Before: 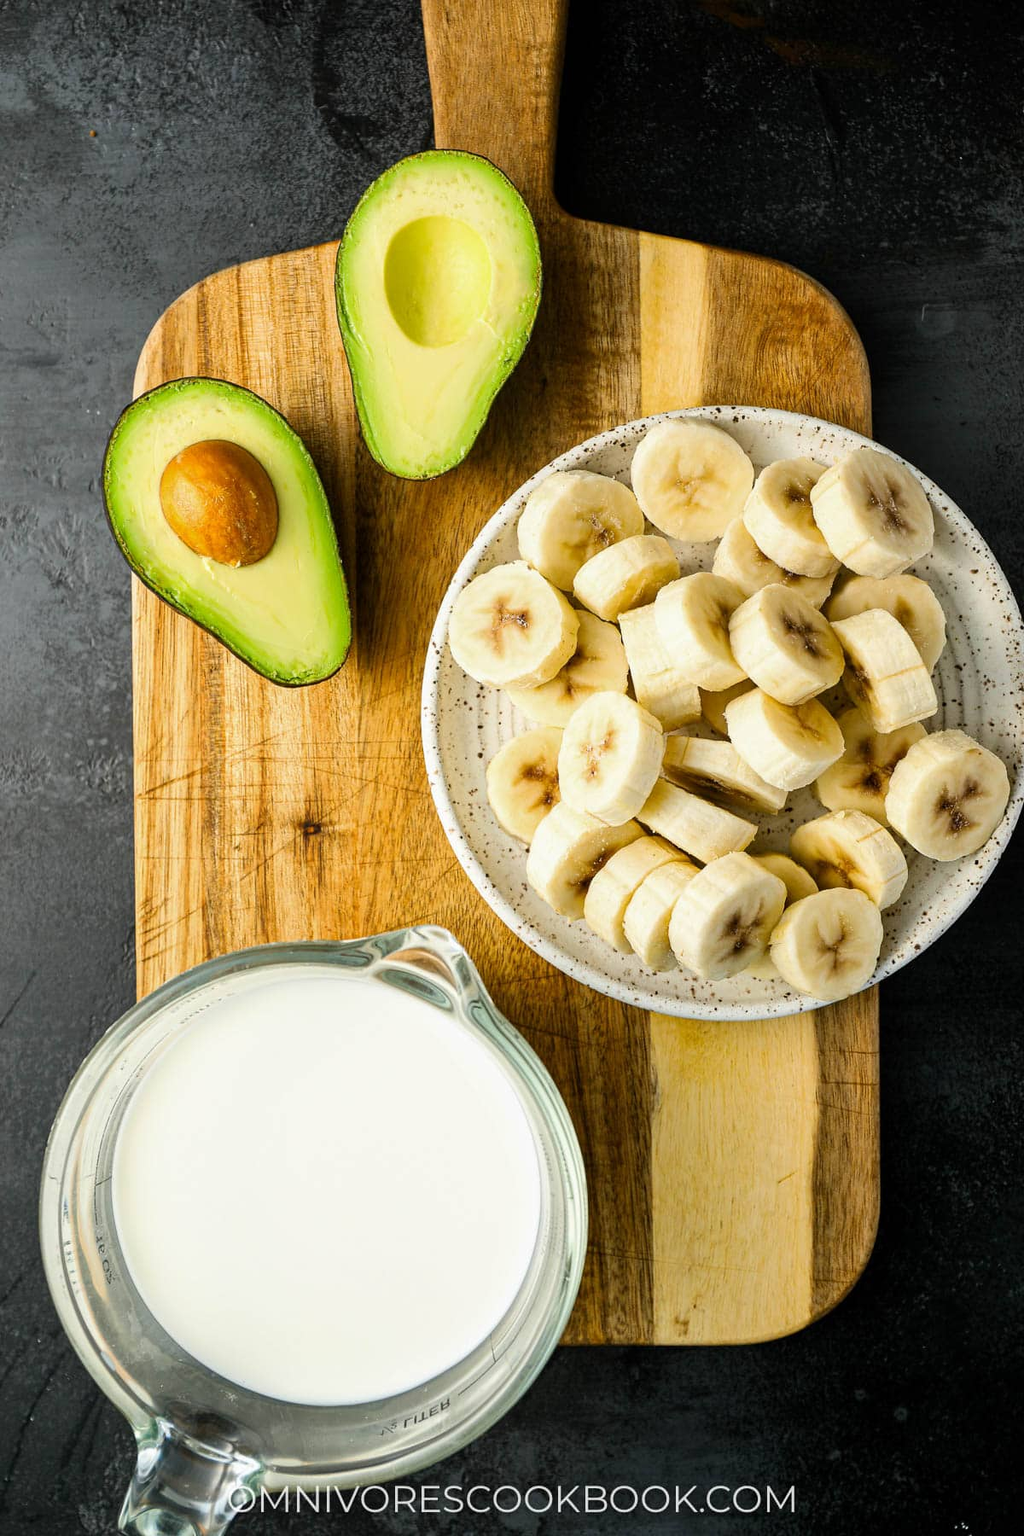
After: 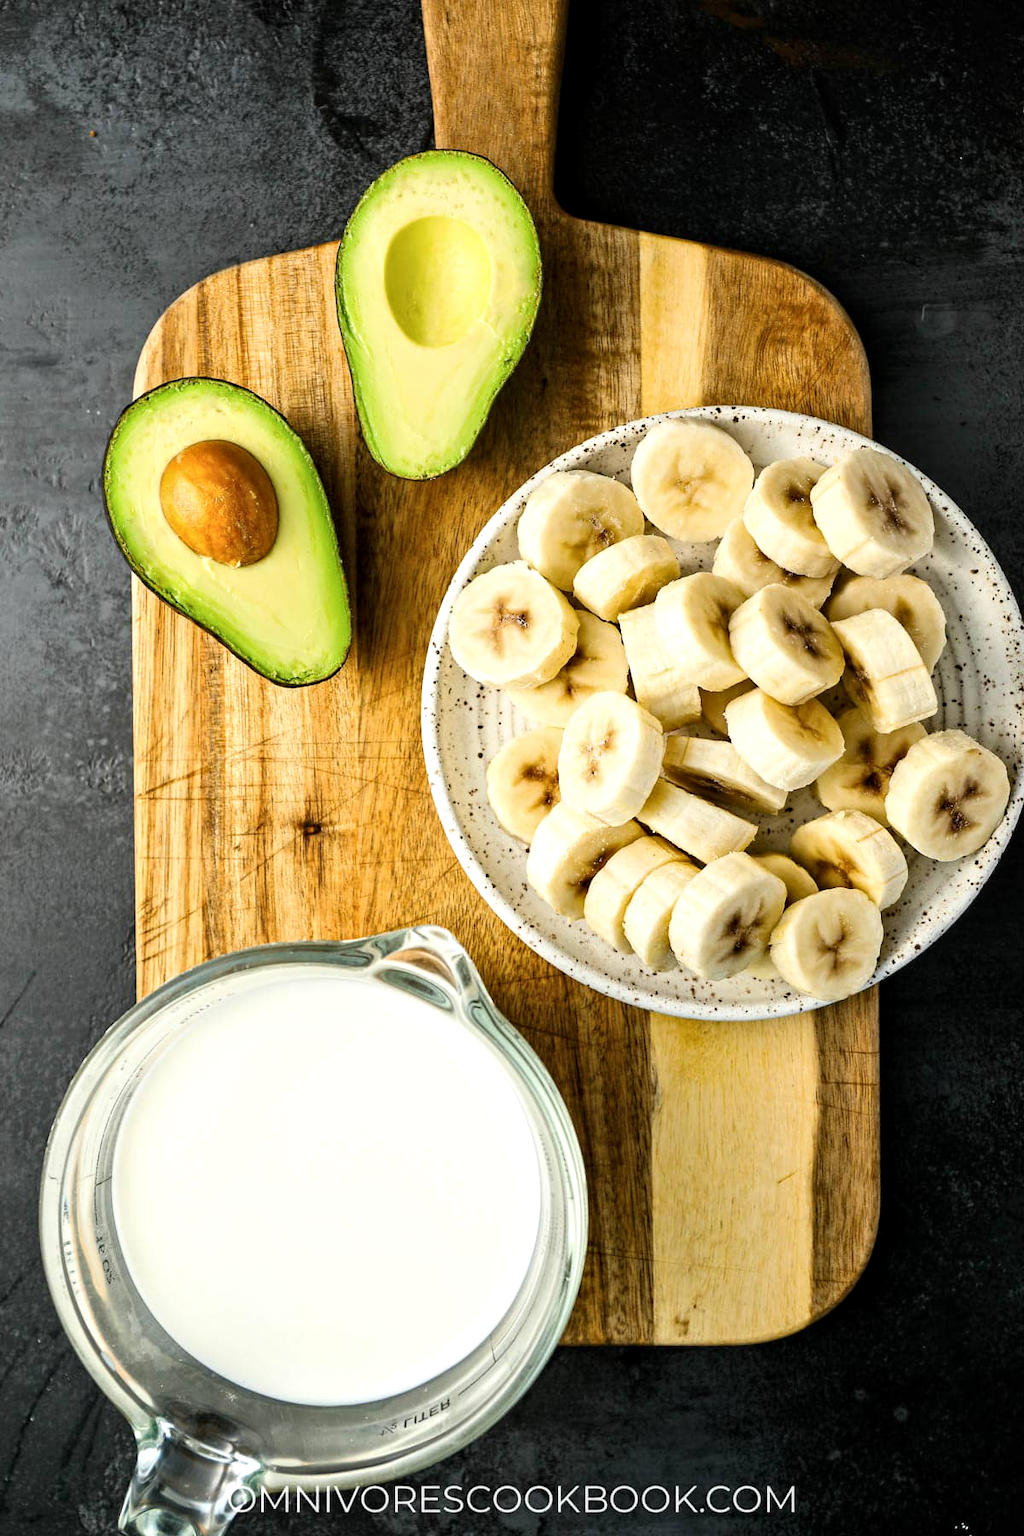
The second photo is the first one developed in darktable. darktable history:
shadows and highlights: shadows -12.5, white point adjustment 4, highlights 28.33
contrast equalizer: y [[0.5, 0.5, 0.544, 0.569, 0.5, 0.5], [0.5 ×6], [0.5 ×6], [0 ×6], [0 ×6]]
